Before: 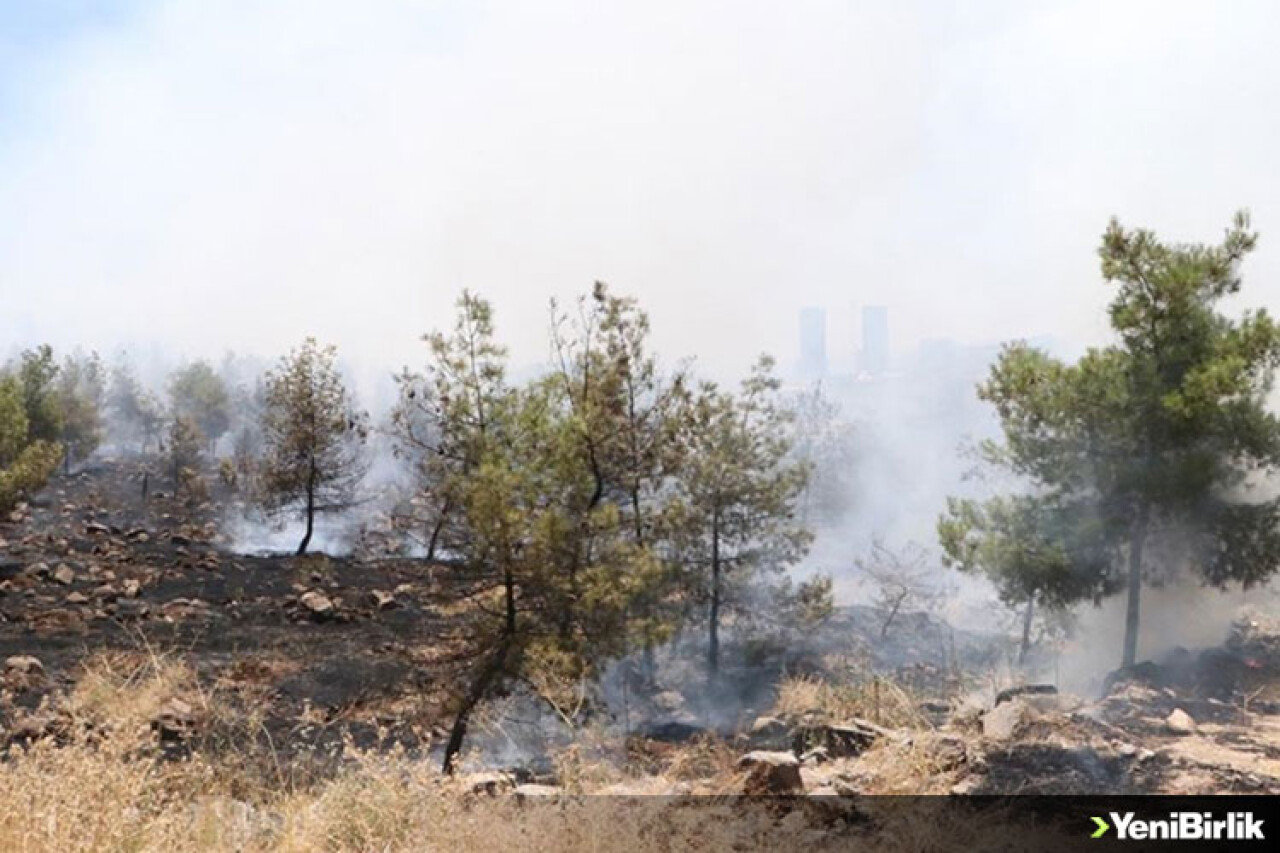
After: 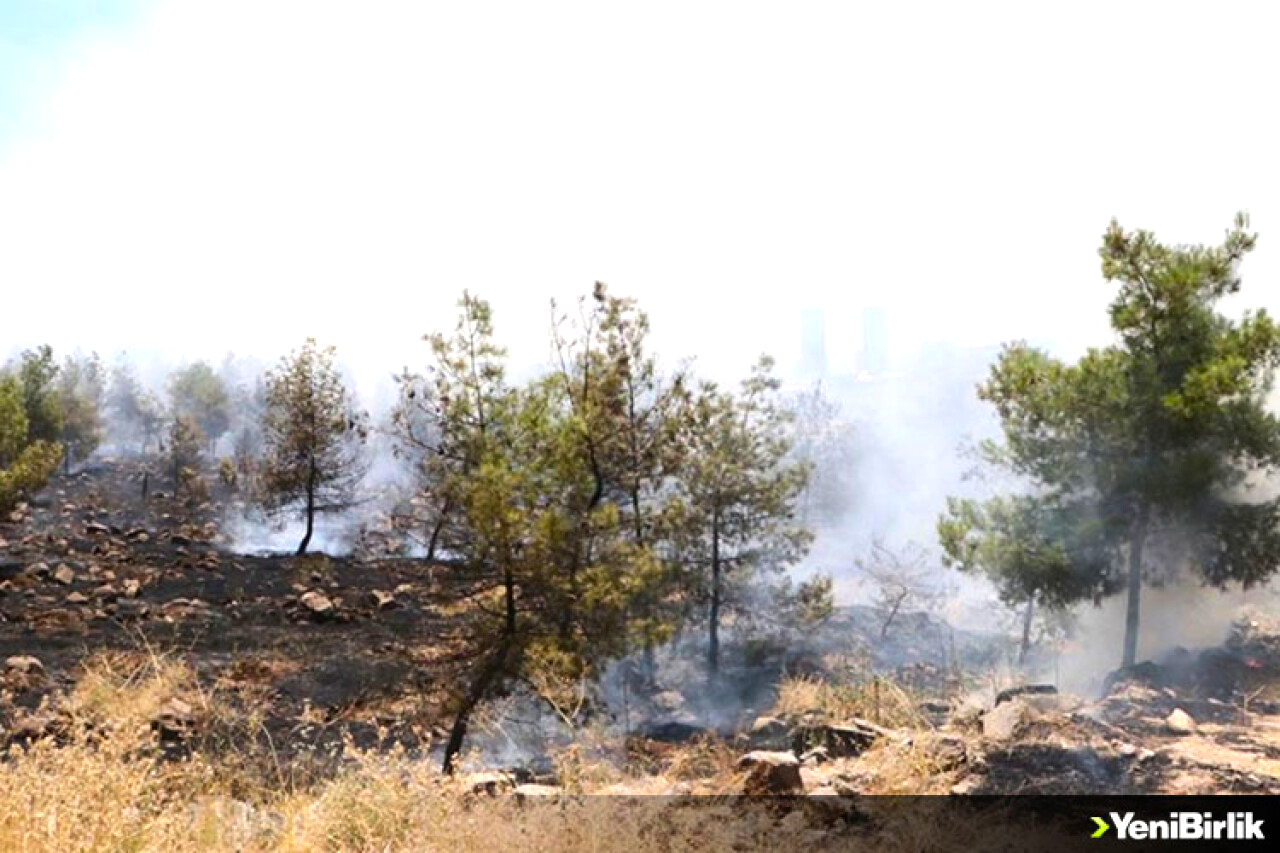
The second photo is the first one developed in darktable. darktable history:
exposure: compensate highlight preservation false
tone equalizer: -8 EV -0.417 EV, -7 EV -0.389 EV, -6 EV -0.333 EV, -5 EV -0.222 EV, -3 EV 0.222 EV, -2 EV 0.333 EV, -1 EV 0.389 EV, +0 EV 0.417 EV, edges refinement/feathering 500, mask exposure compensation -1.57 EV, preserve details no
color balance rgb: perceptual saturation grading › global saturation 25%, global vibrance 20%
